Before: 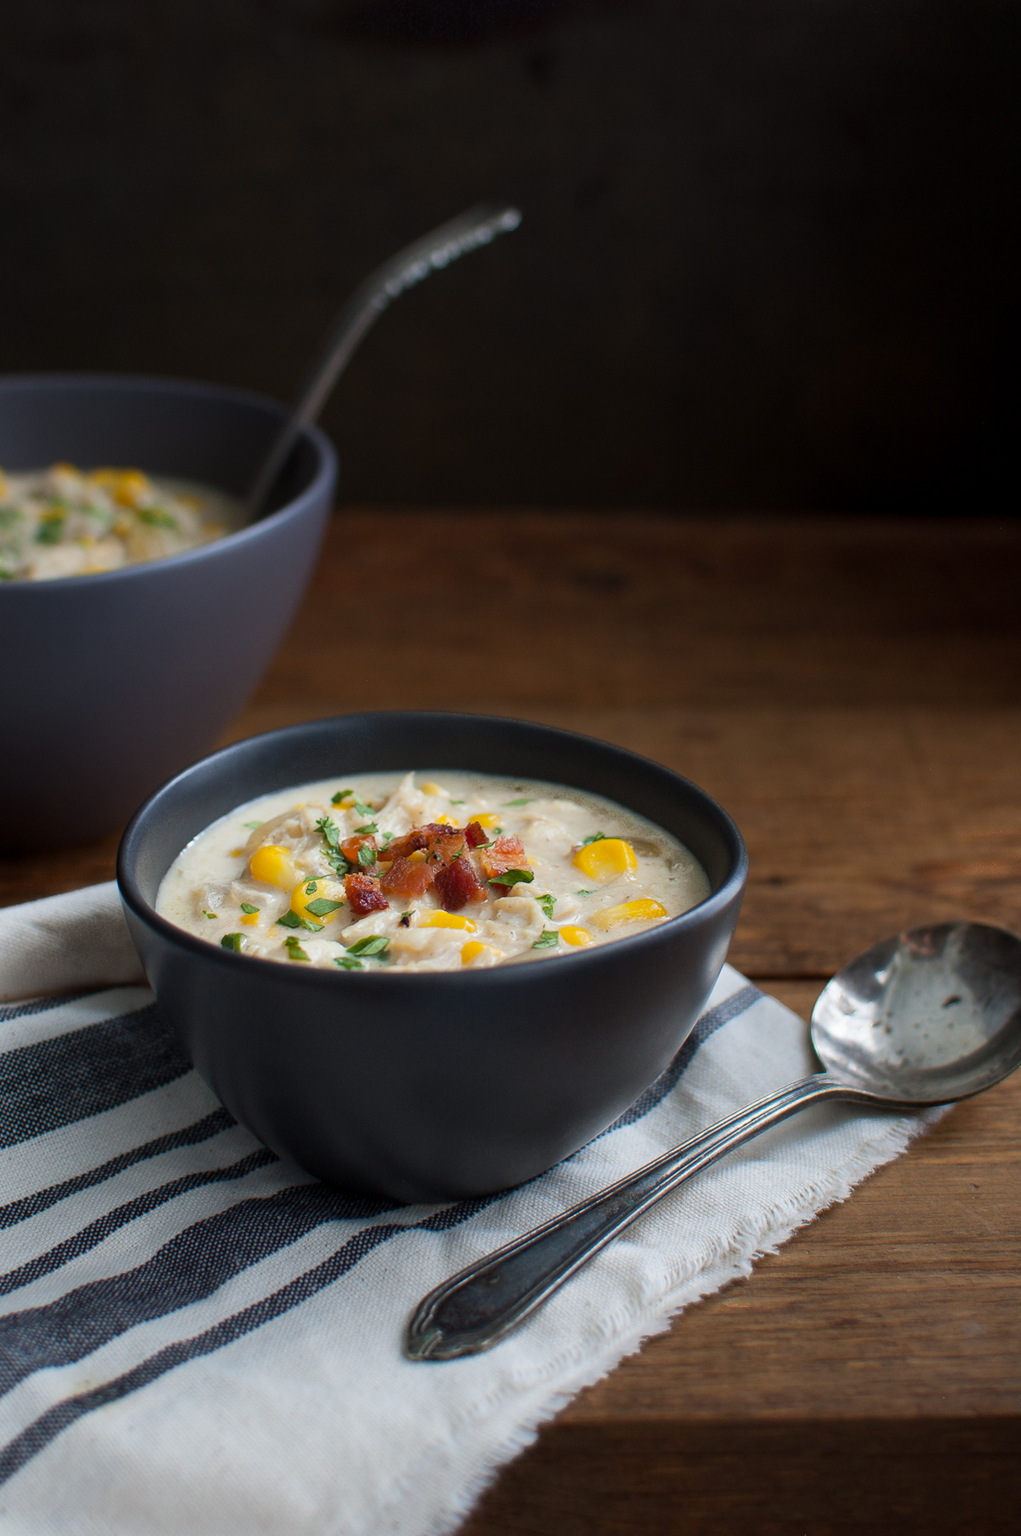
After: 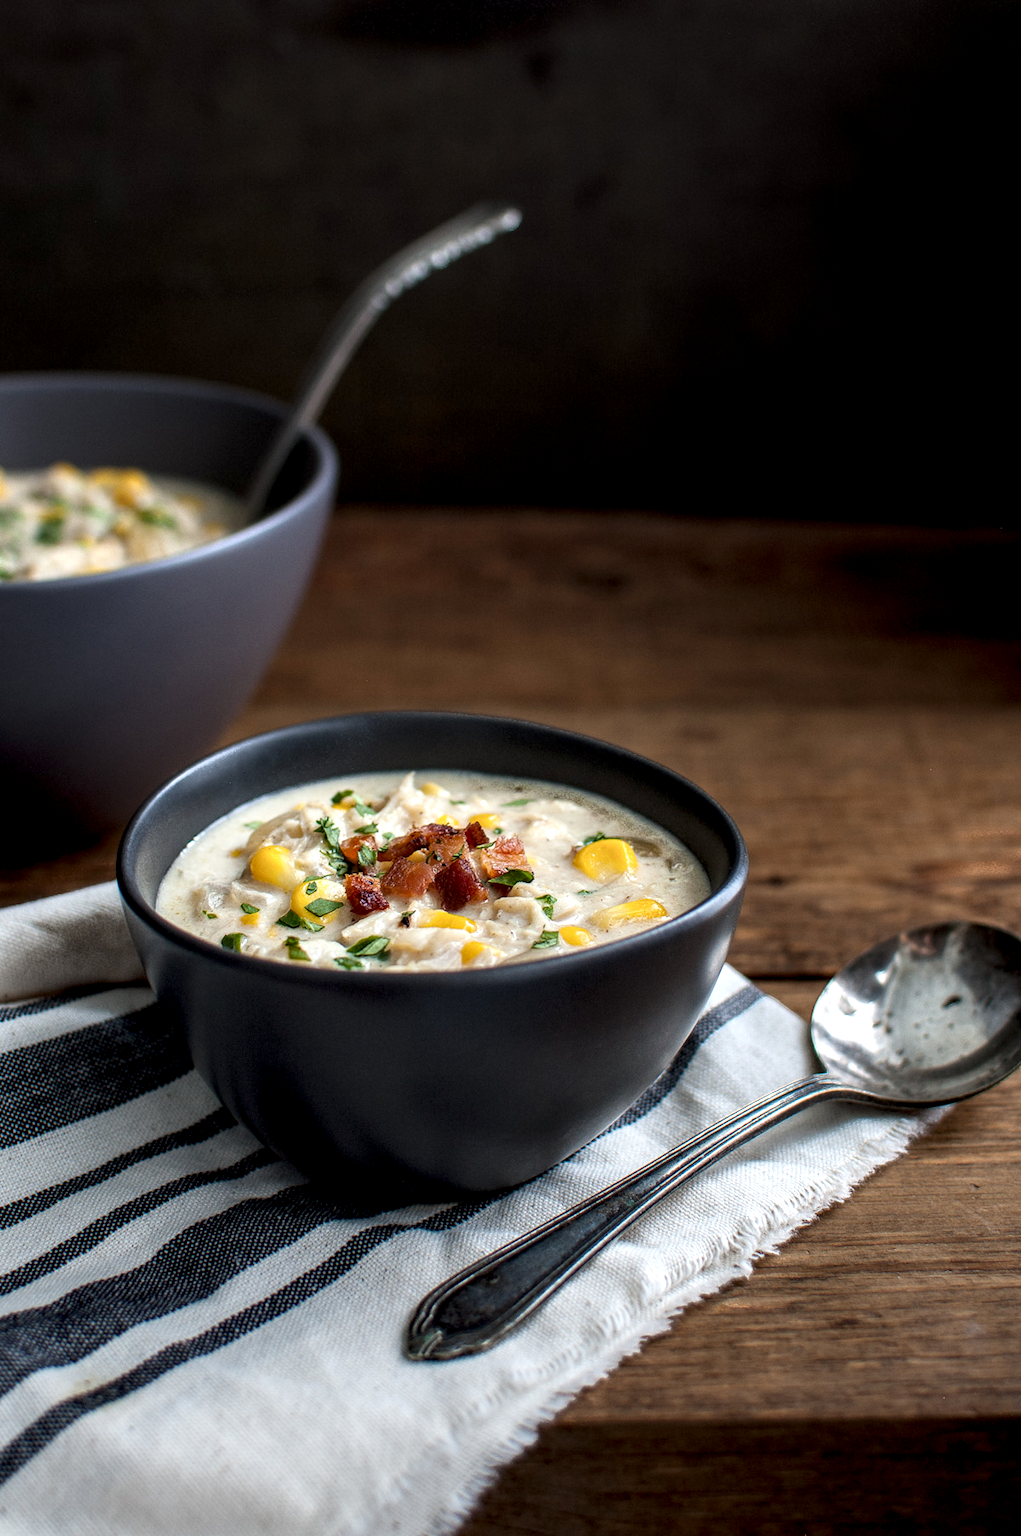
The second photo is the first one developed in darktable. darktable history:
local contrast: highlights 17%, detail 187%
